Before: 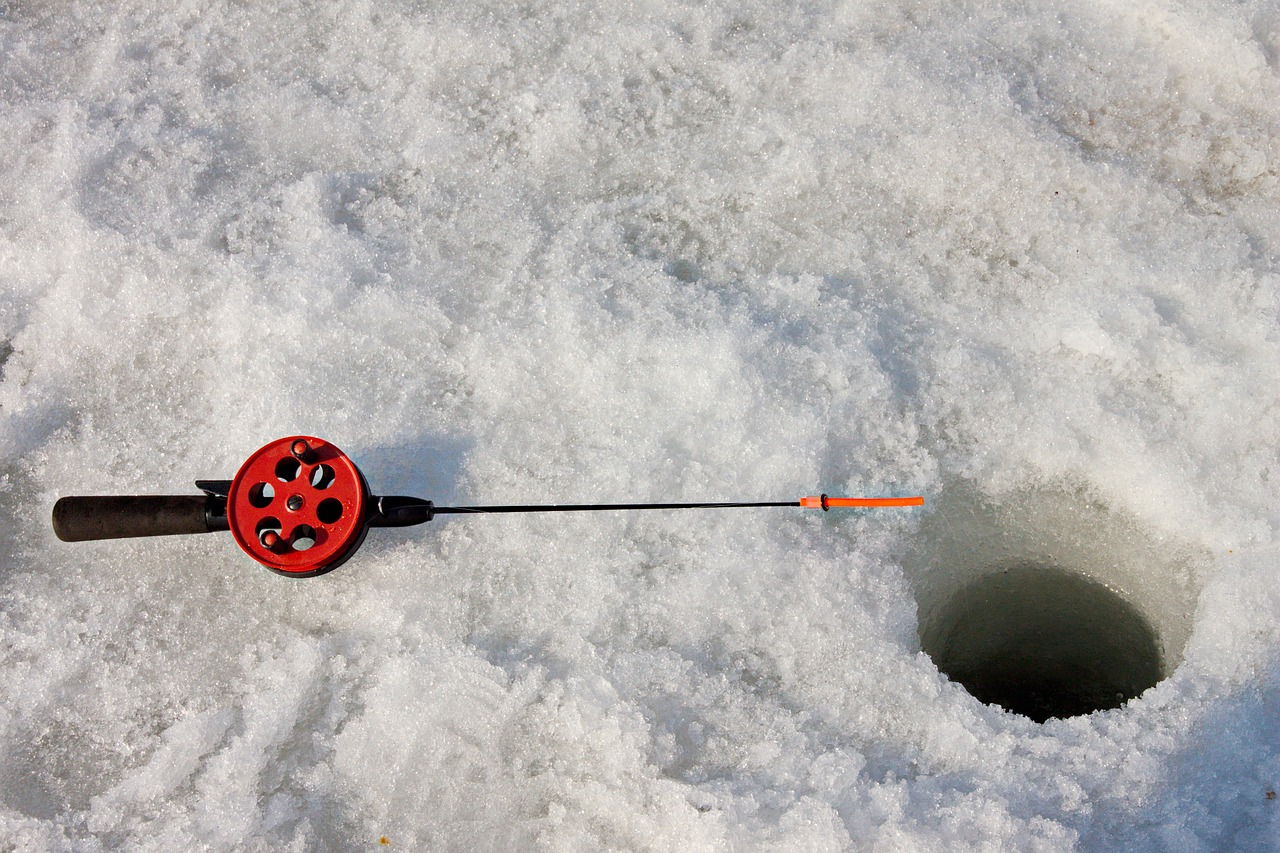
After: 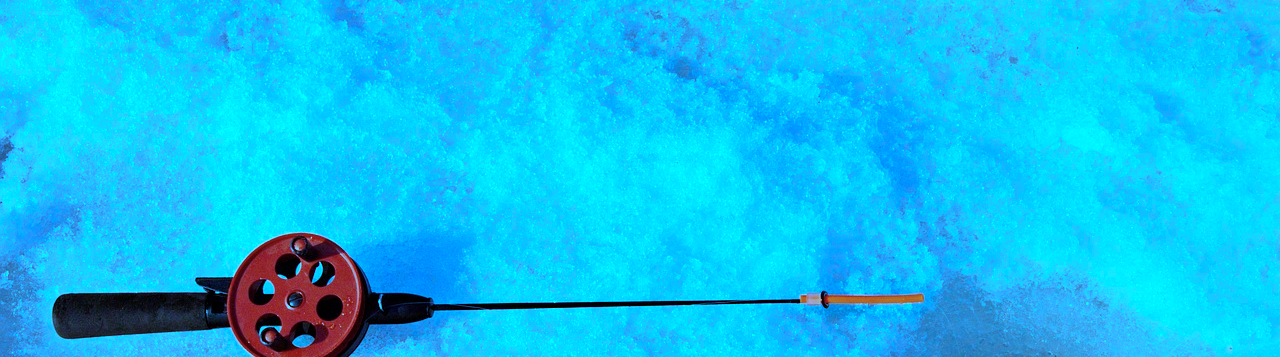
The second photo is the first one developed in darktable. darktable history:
crop and rotate: top 23.84%, bottom 34.294%
color correction: highlights a* -4.18, highlights b* -10.81
color balance rgb: shadows lift › chroma 7.23%, shadows lift › hue 246.48°, highlights gain › chroma 5.38%, highlights gain › hue 196.93°, white fulcrum 1 EV
white balance: red 0.766, blue 1.537
